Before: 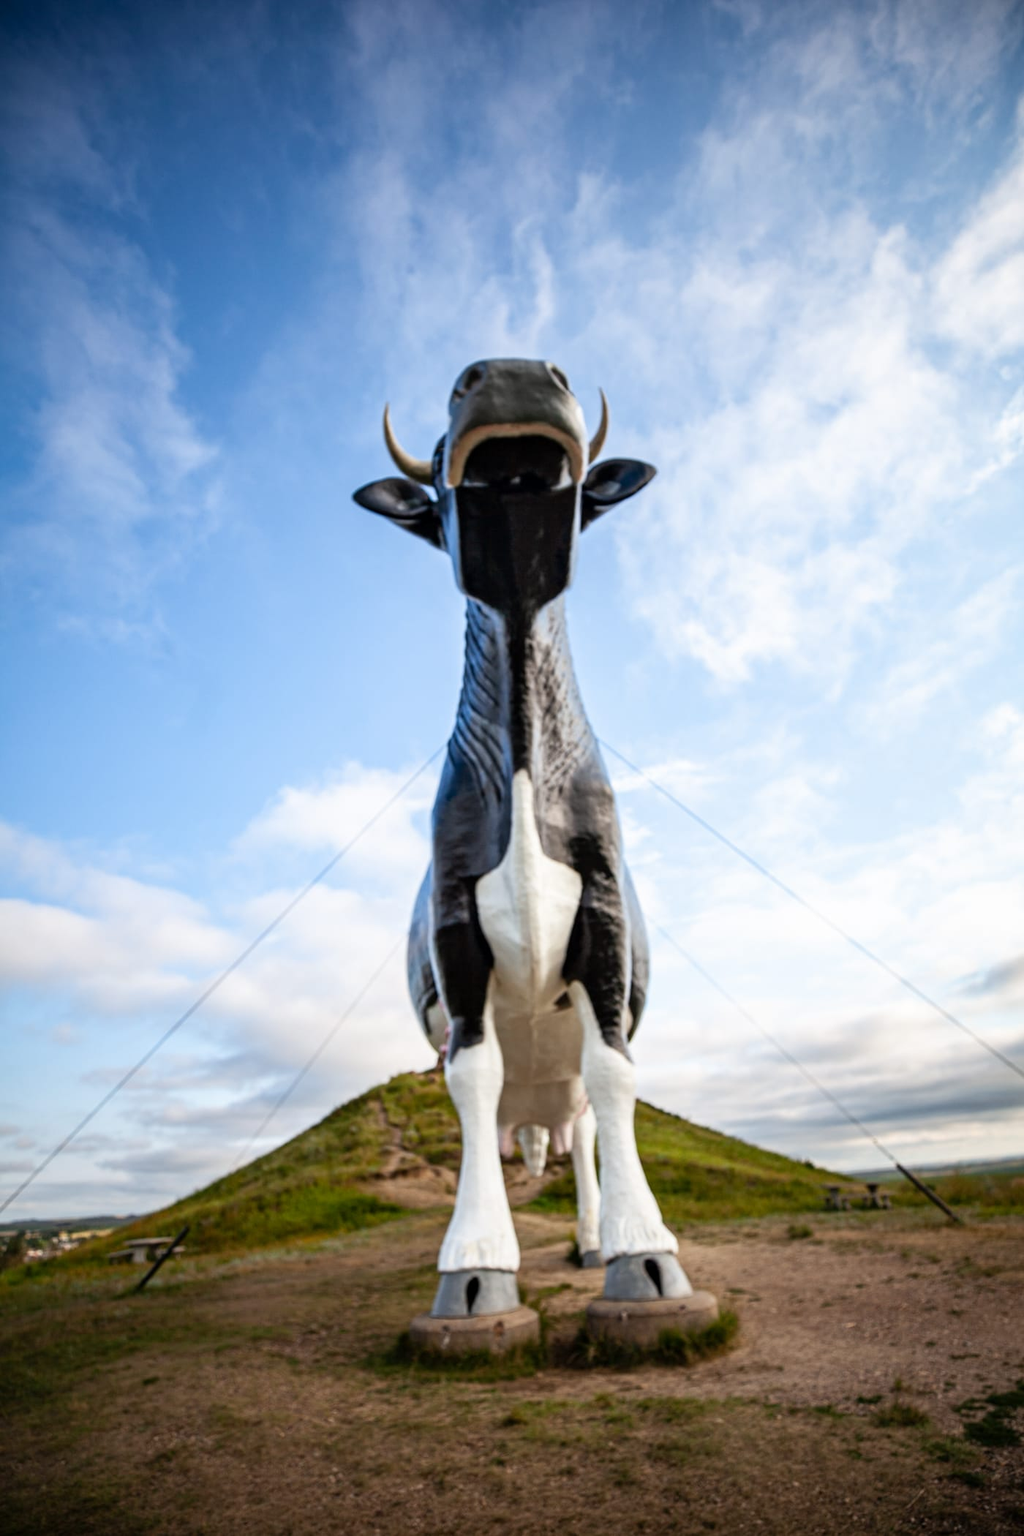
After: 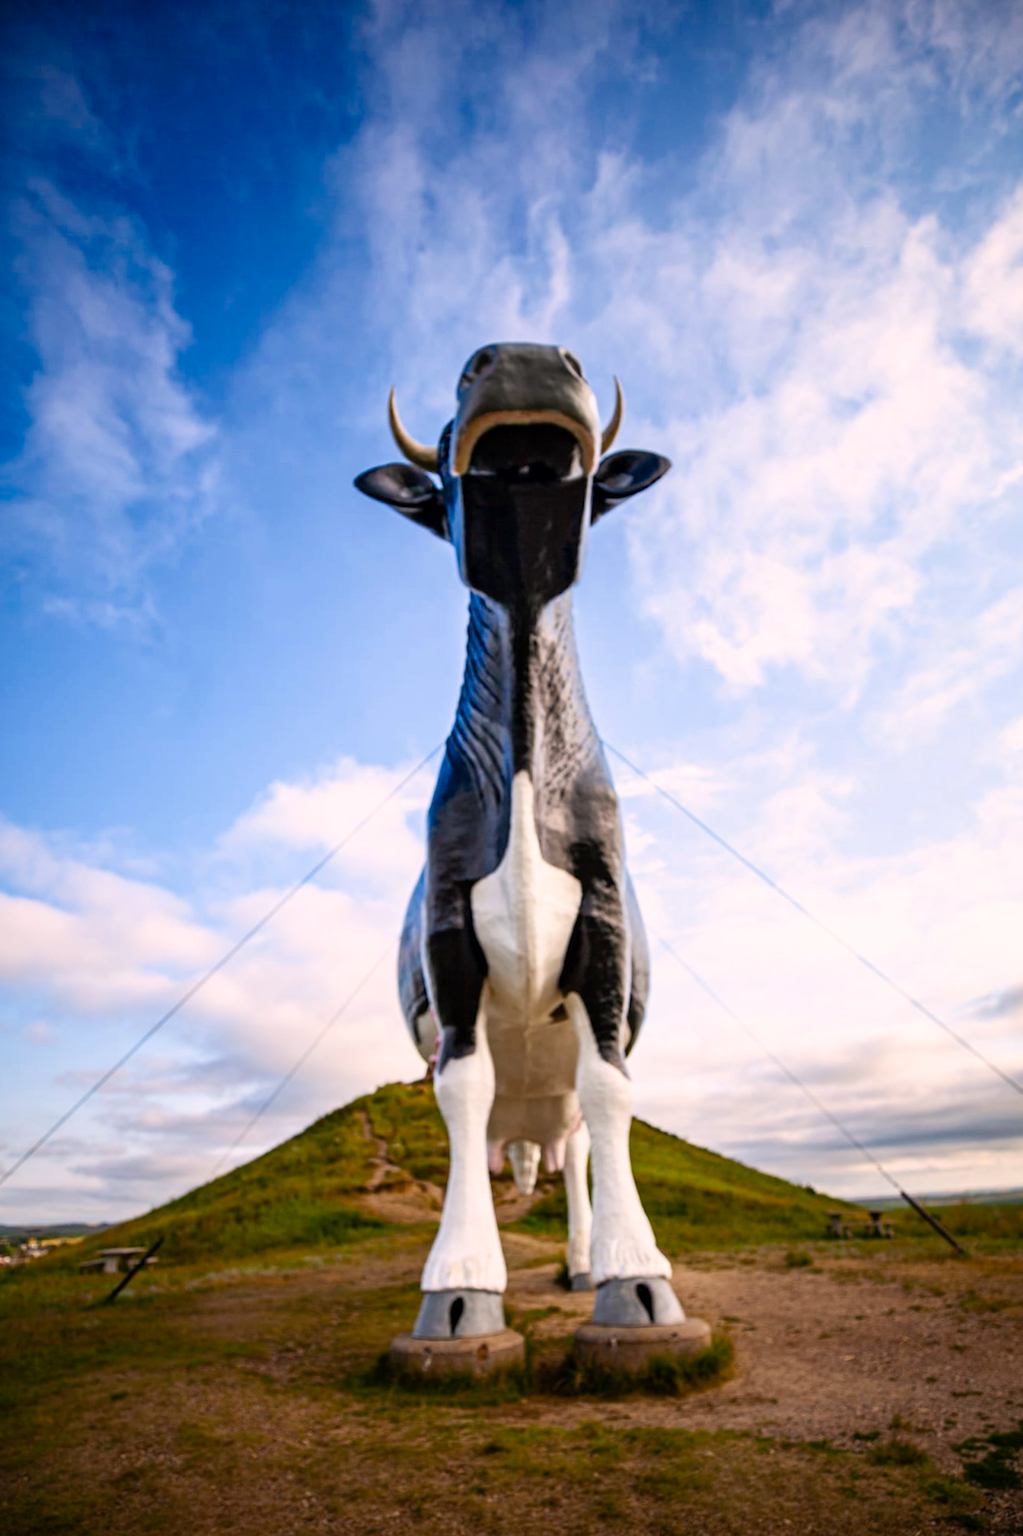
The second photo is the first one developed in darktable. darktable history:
color balance rgb: linear chroma grading › global chroma 15.248%, perceptual saturation grading › global saturation 19.597%, saturation formula JzAzBz (2021)
crop and rotate: angle -1.56°
color zones: curves: ch1 [(0, 0.469) (0.01, 0.469) (0.12, 0.446) (0.248, 0.469) (0.5, 0.5) (0.748, 0.5) (0.99, 0.469) (1, 0.469)]
color correction: highlights a* 8.01, highlights b* 3.79
